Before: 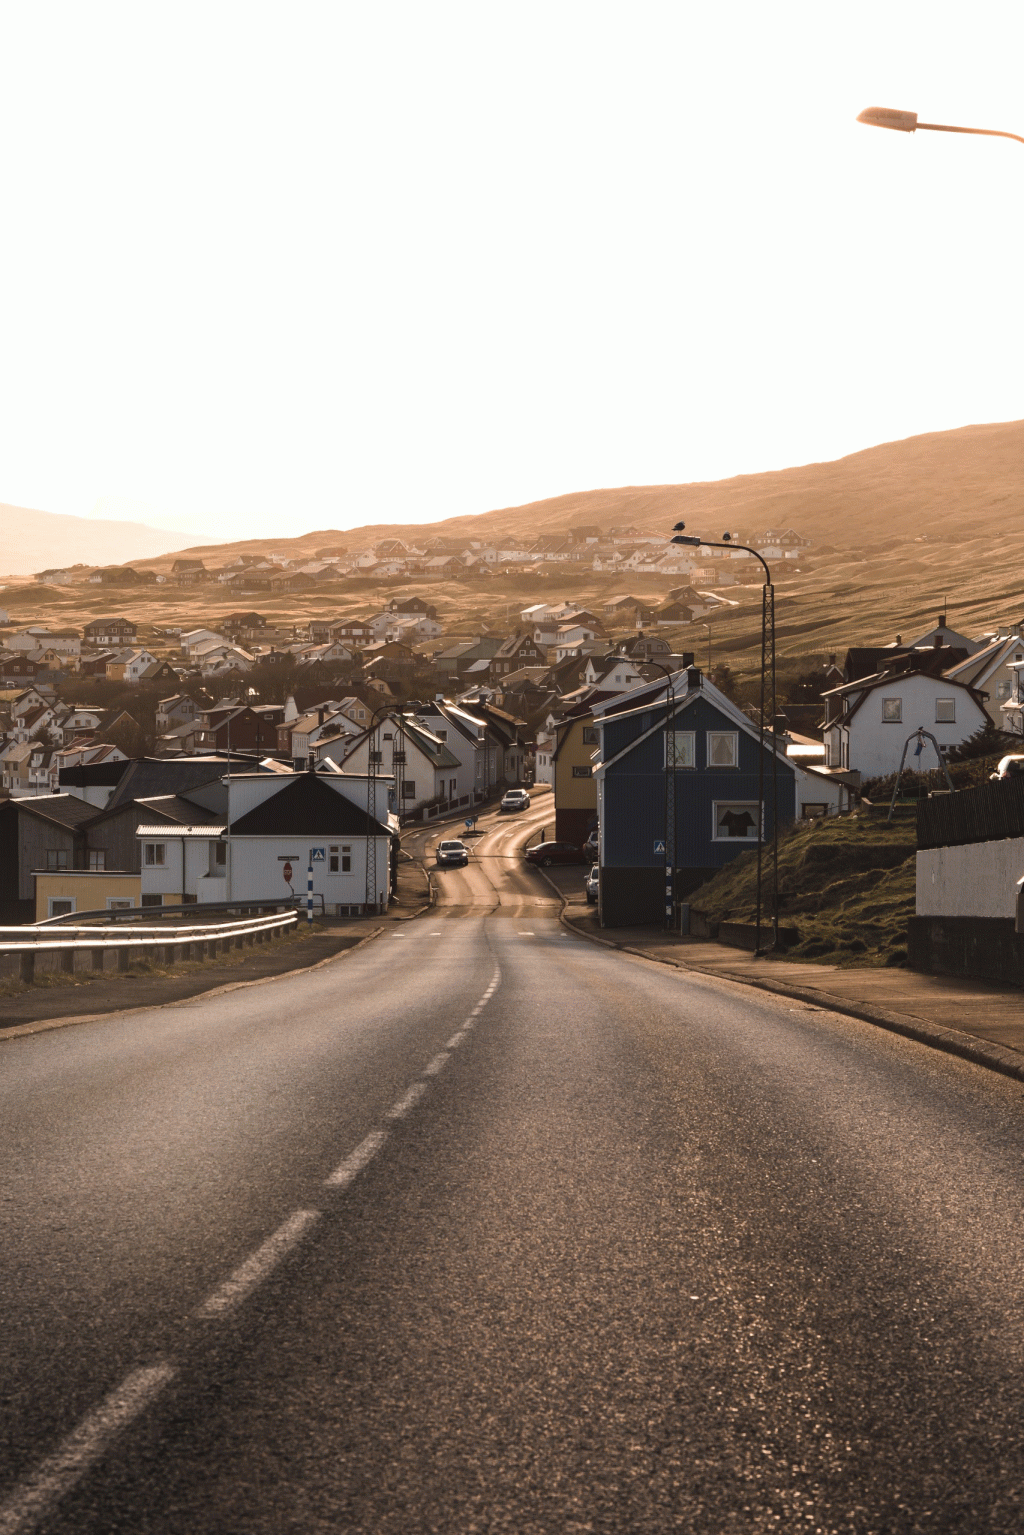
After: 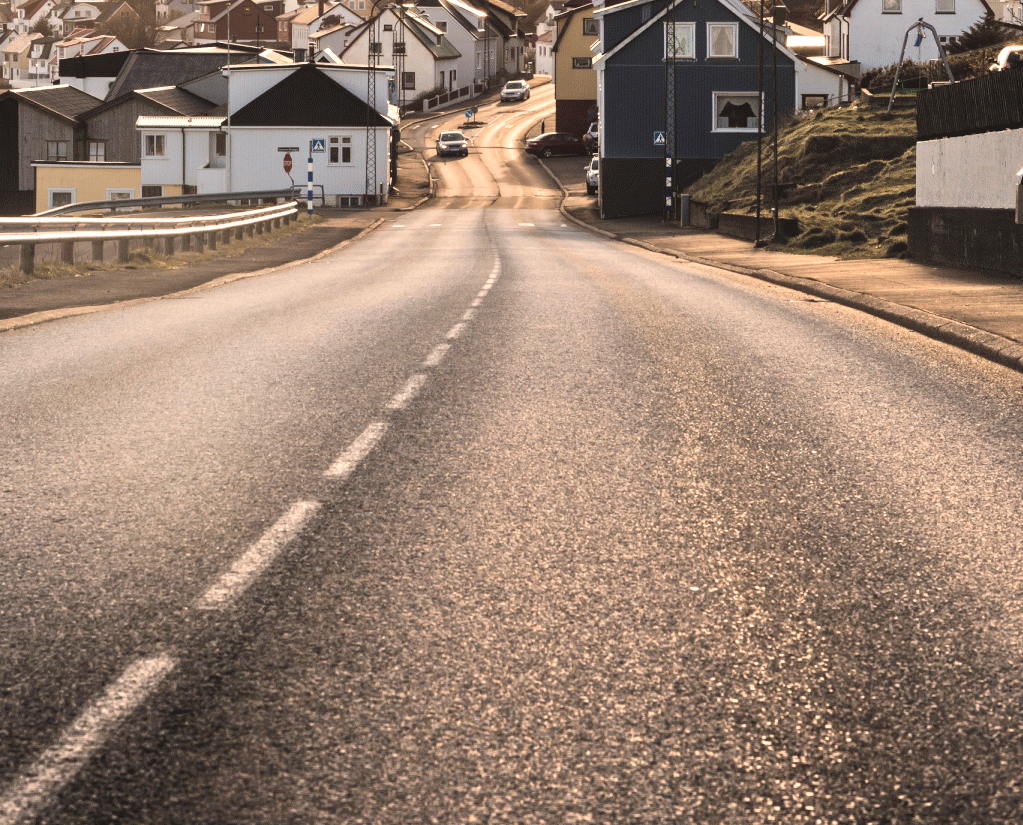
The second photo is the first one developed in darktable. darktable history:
tone equalizer: -7 EV 0.15 EV, -6 EV 0.6 EV, -5 EV 1.15 EV, -4 EV 1.33 EV, -3 EV 1.15 EV, -2 EV 0.6 EV, -1 EV 0.15 EV, mask exposure compensation -0.5 EV
crop and rotate: top 46.237%
contrast brightness saturation: contrast 0.24, brightness 0.09
